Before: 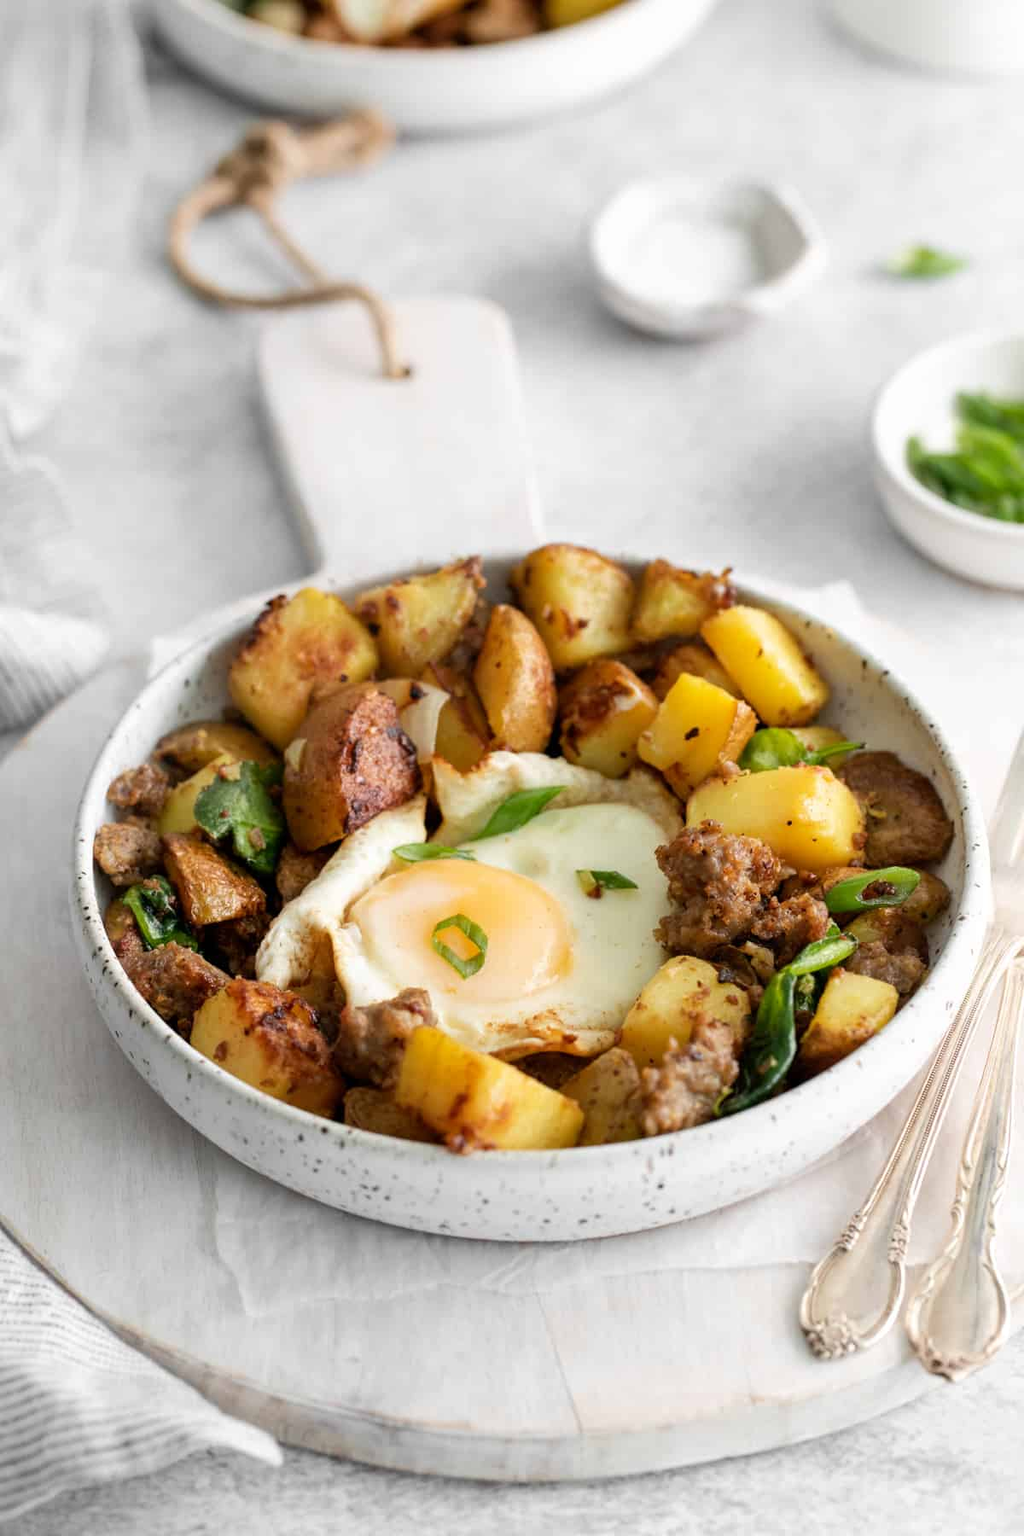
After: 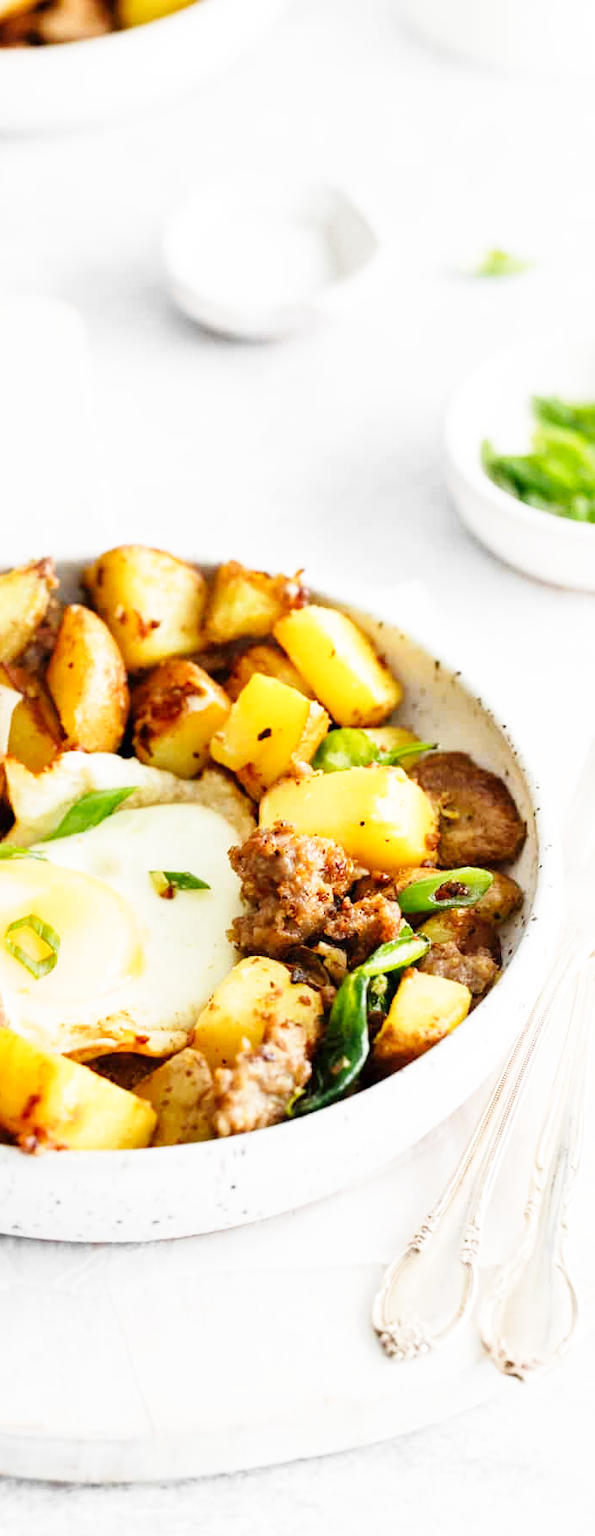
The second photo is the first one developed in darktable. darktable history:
base curve: curves: ch0 [(0, 0) (0.018, 0.026) (0.143, 0.37) (0.33, 0.731) (0.458, 0.853) (0.735, 0.965) (0.905, 0.986) (1, 1)], preserve colors none
crop: left 41.819%
